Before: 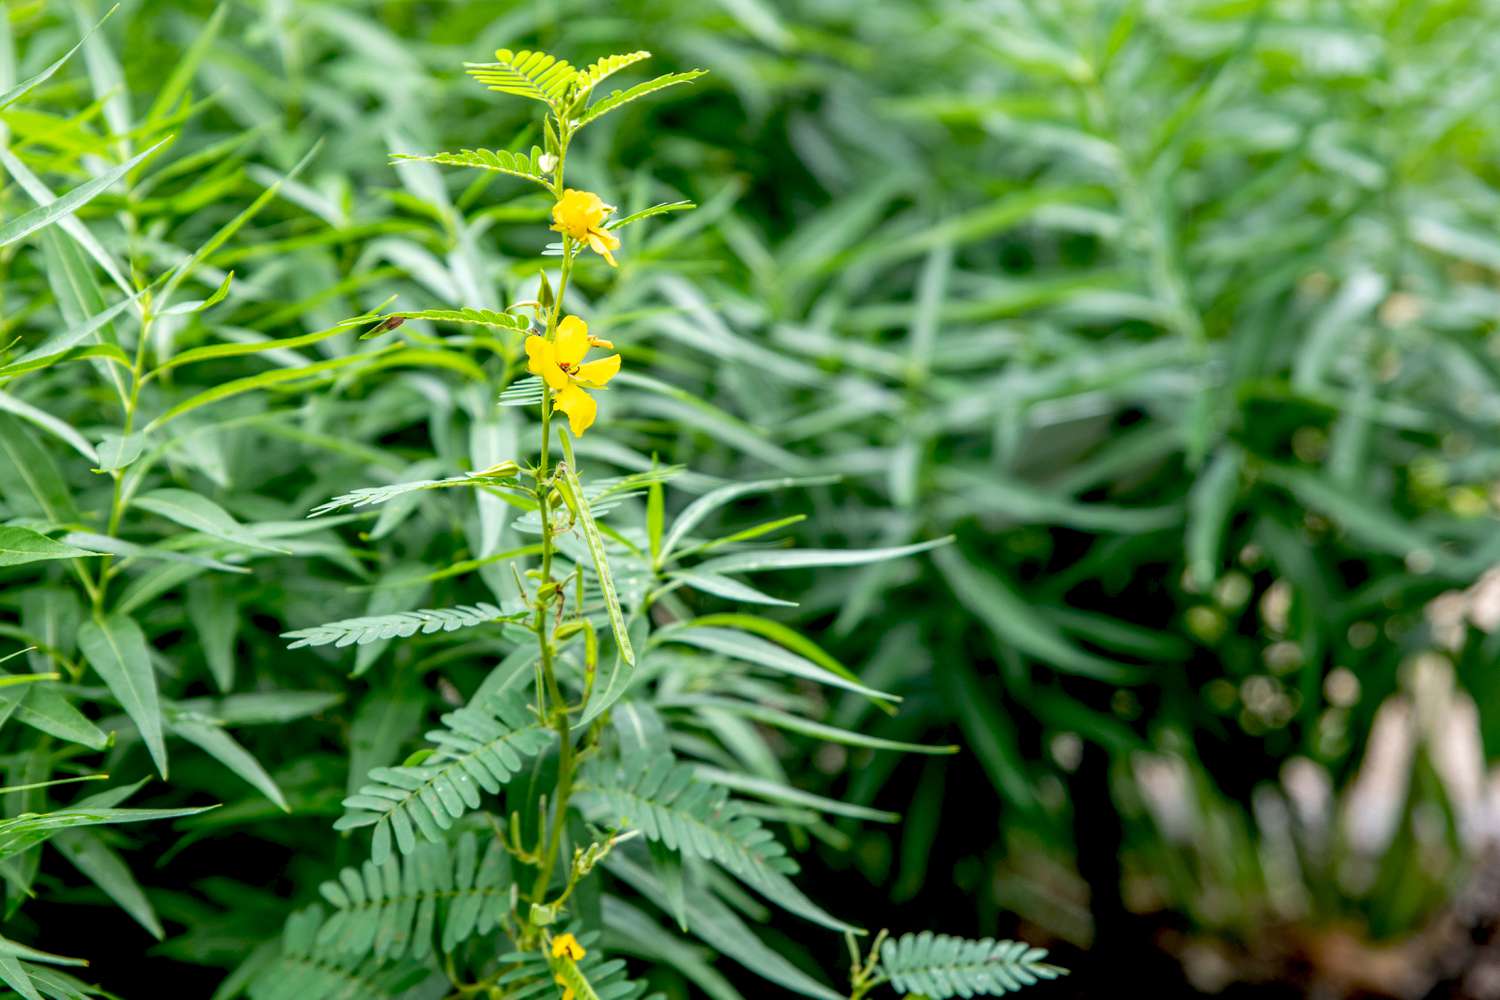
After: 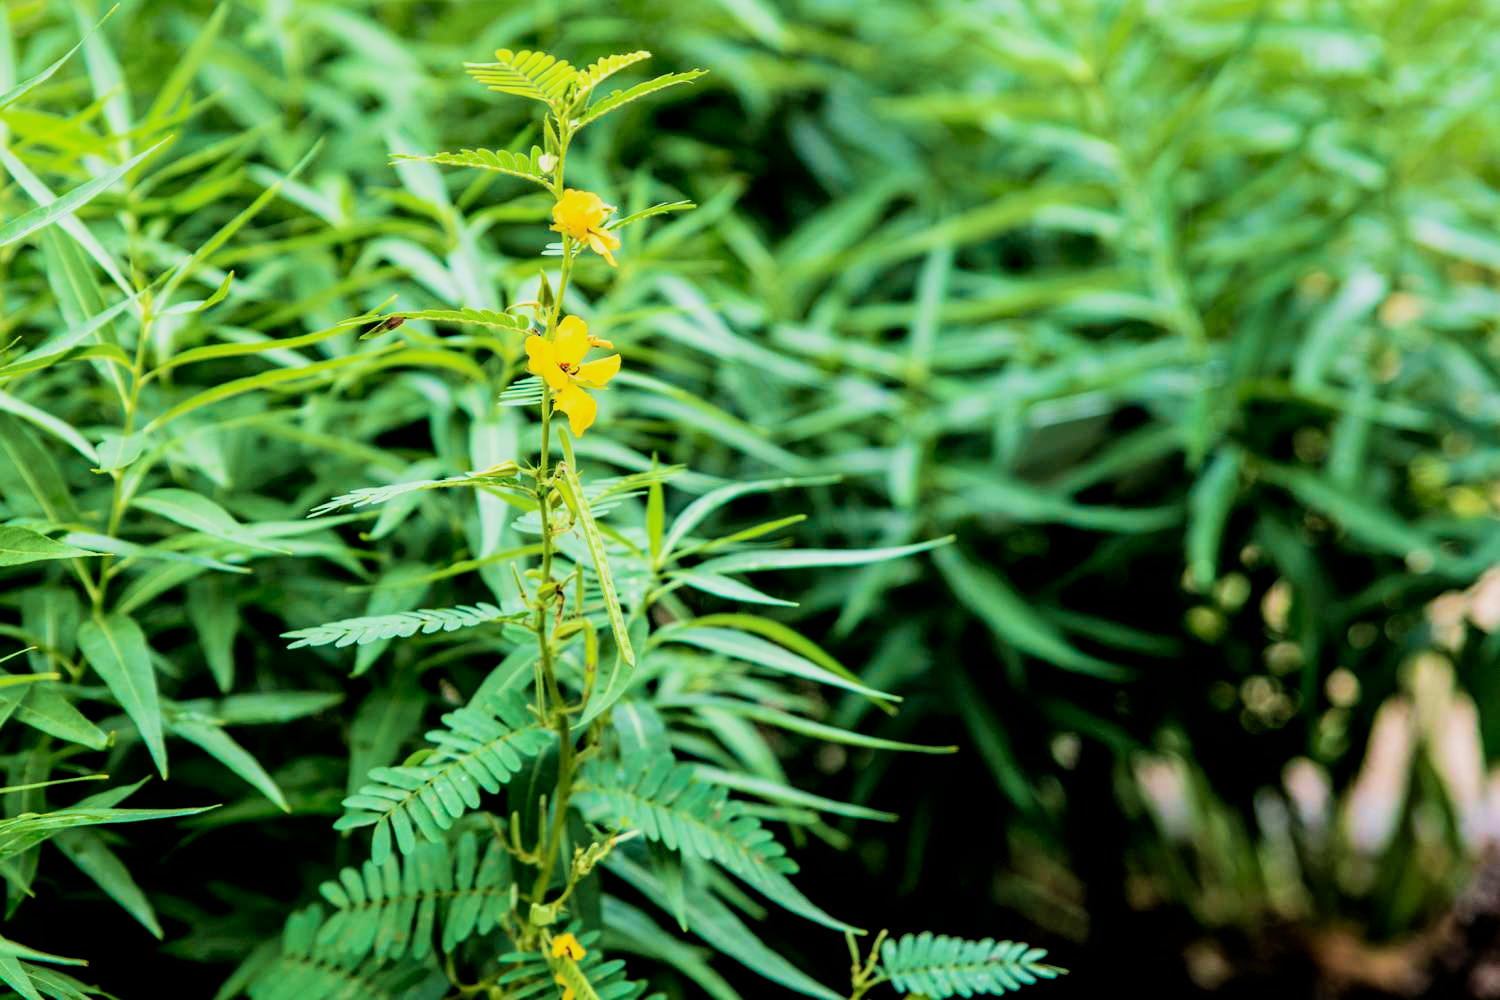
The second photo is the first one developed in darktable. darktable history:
filmic rgb: black relative exposure -5 EV, hardness 2.88, contrast 1.4, highlights saturation mix -30%
velvia: strength 74%
